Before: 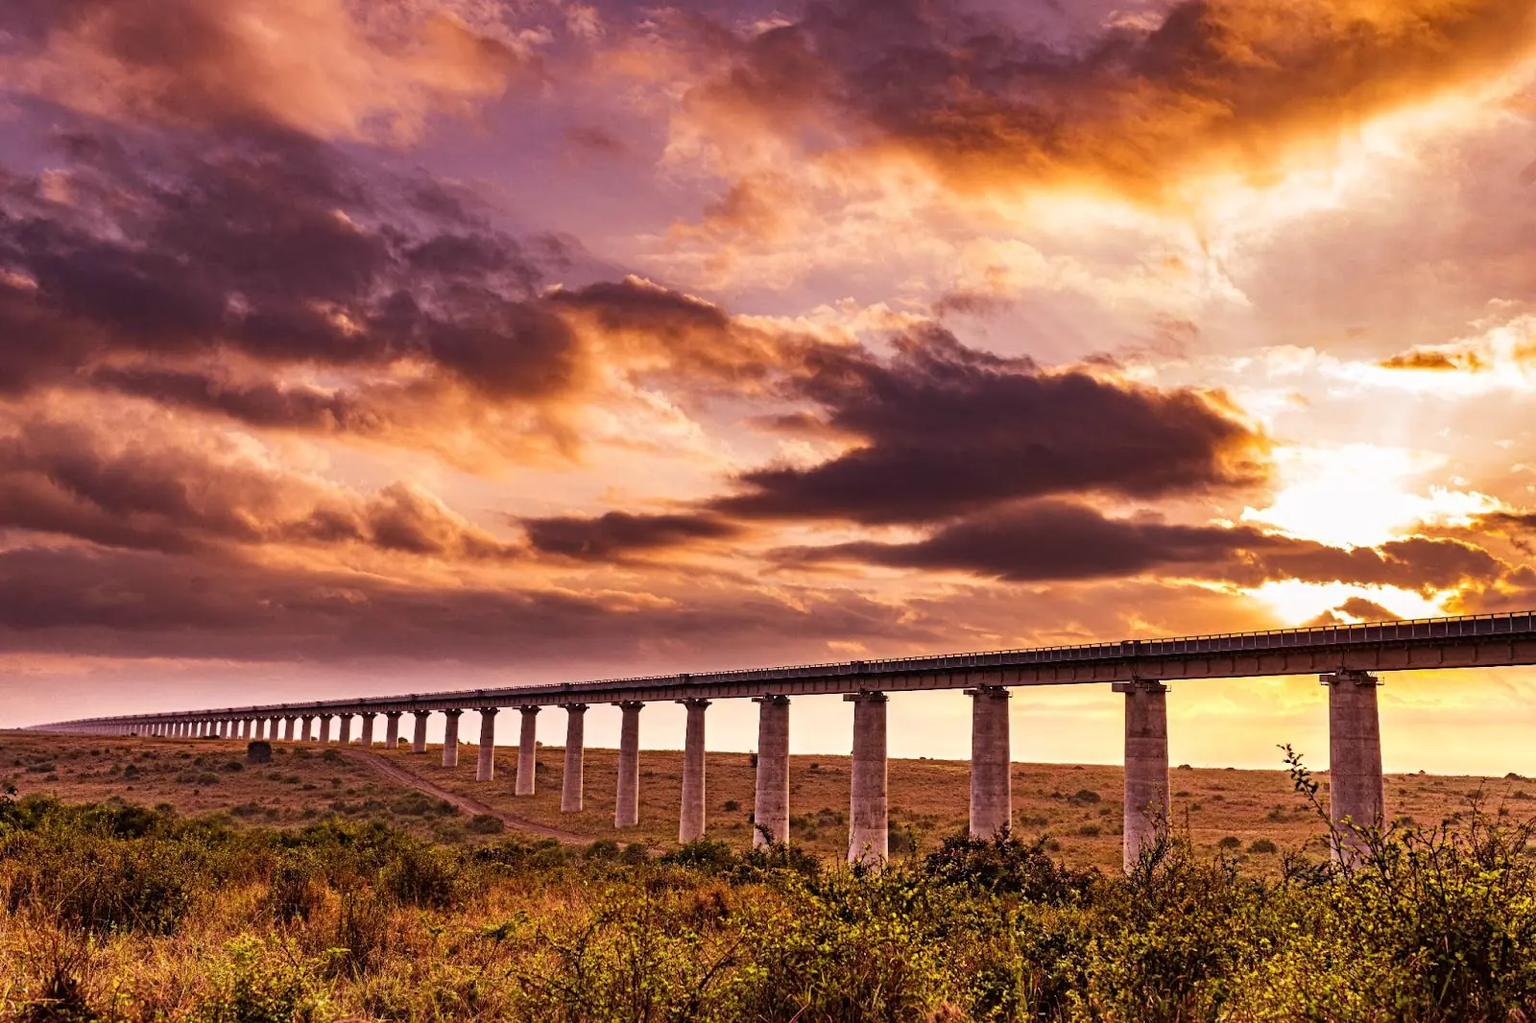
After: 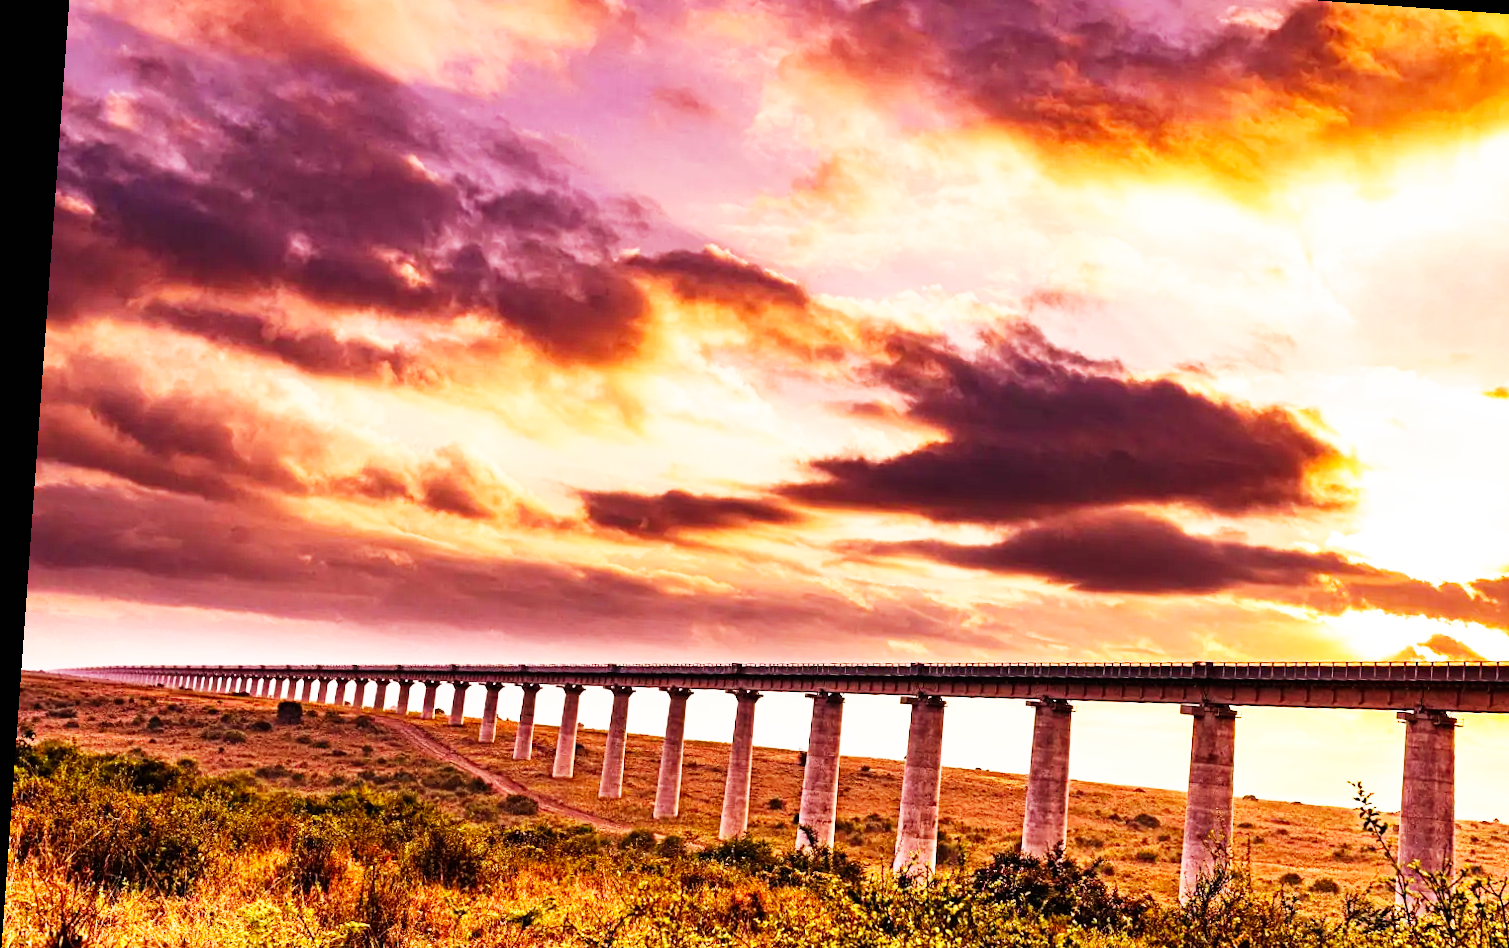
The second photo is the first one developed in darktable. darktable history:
crop: top 7.49%, right 9.717%, bottom 11.943%
base curve: curves: ch0 [(0, 0) (0.007, 0.004) (0.027, 0.03) (0.046, 0.07) (0.207, 0.54) (0.442, 0.872) (0.673, 0.972) (1, 1)], preserve colors none
rotate and perspective: rotation 4.1°, automatic cropping off
white balance: emerald 1
